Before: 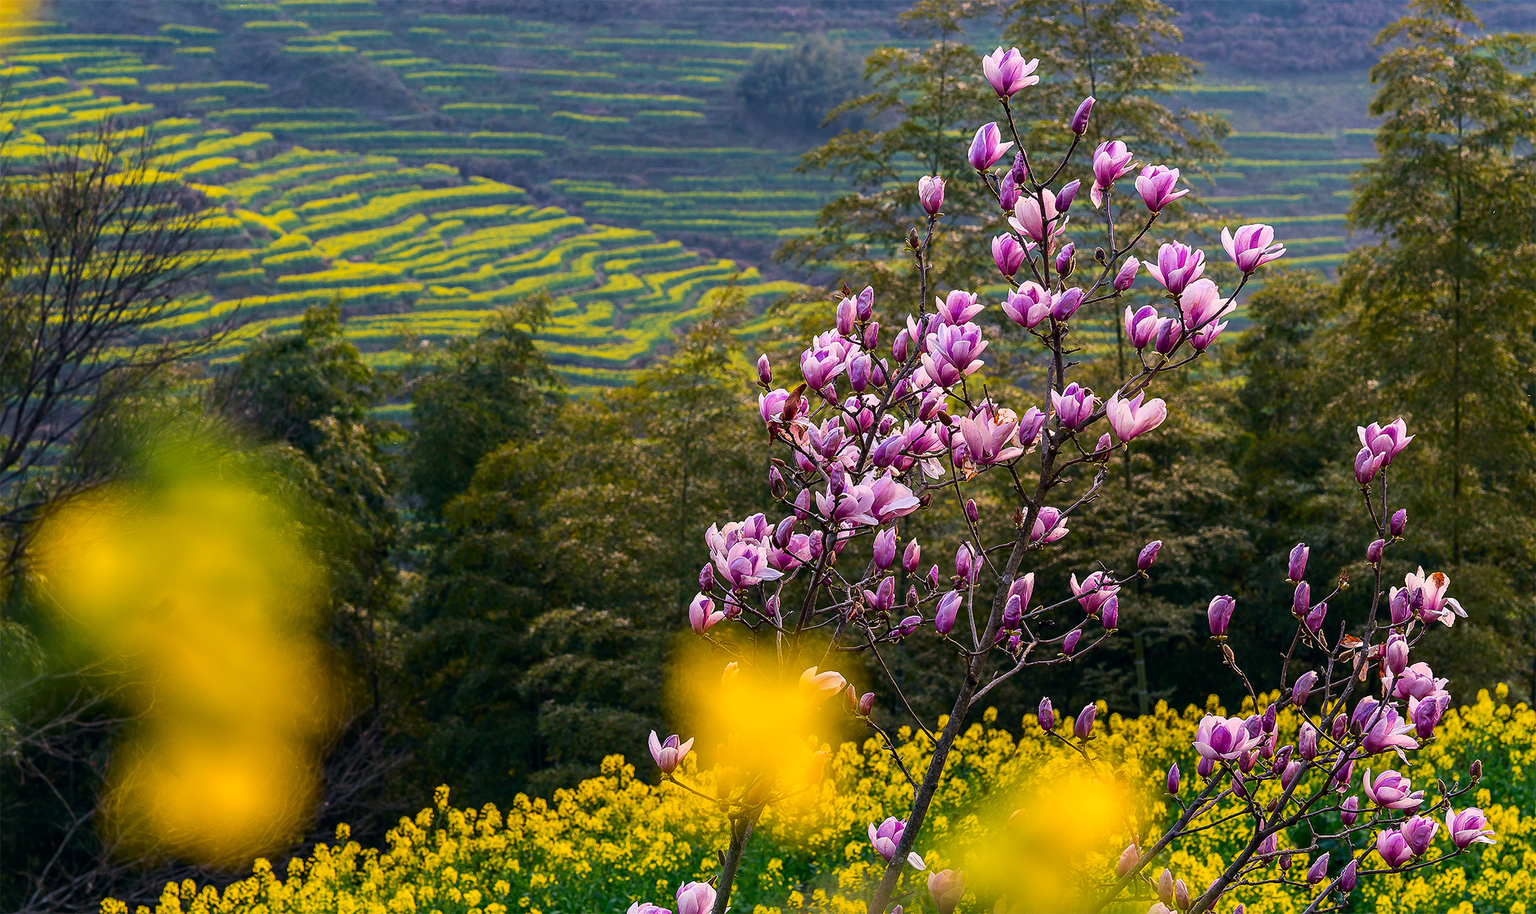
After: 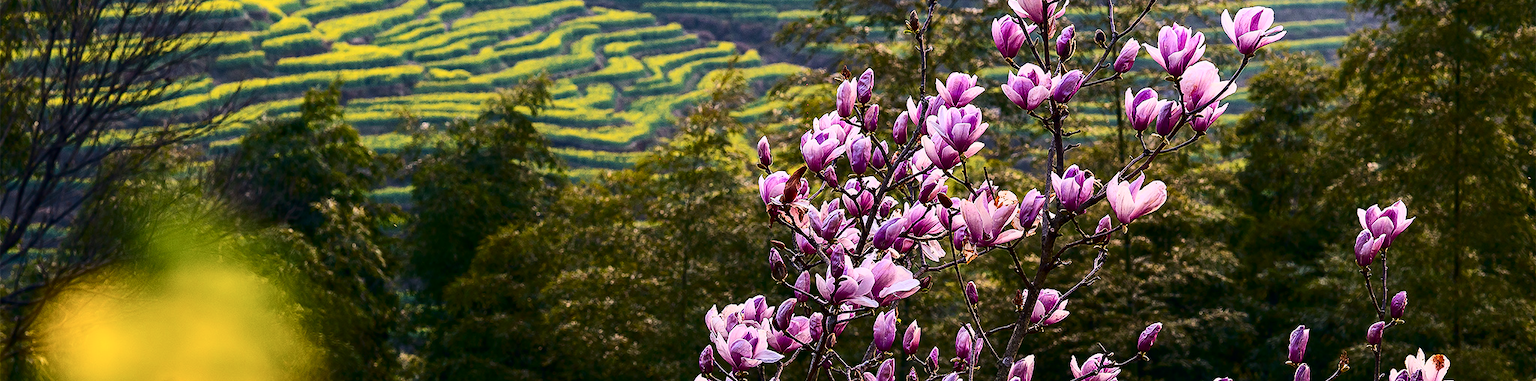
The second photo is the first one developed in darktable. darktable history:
crop and rotate: top 23.84%, bottom 34.294%
contrast brightness saturation: contrast 0.28
